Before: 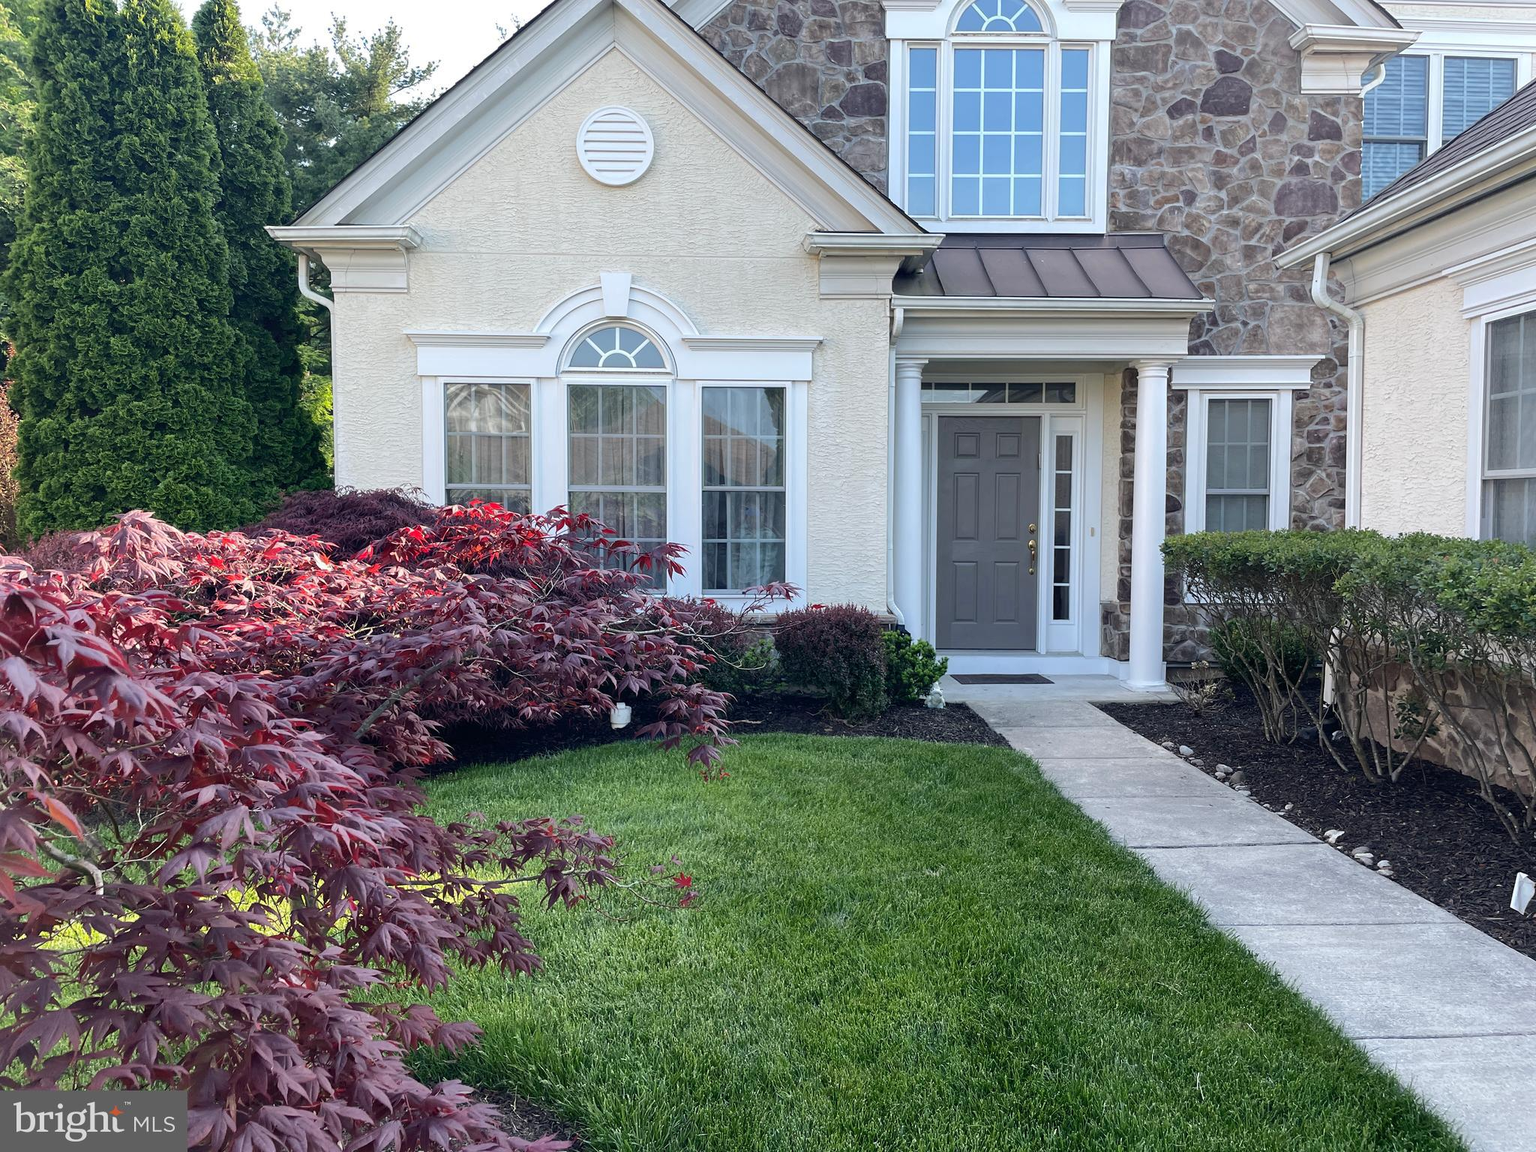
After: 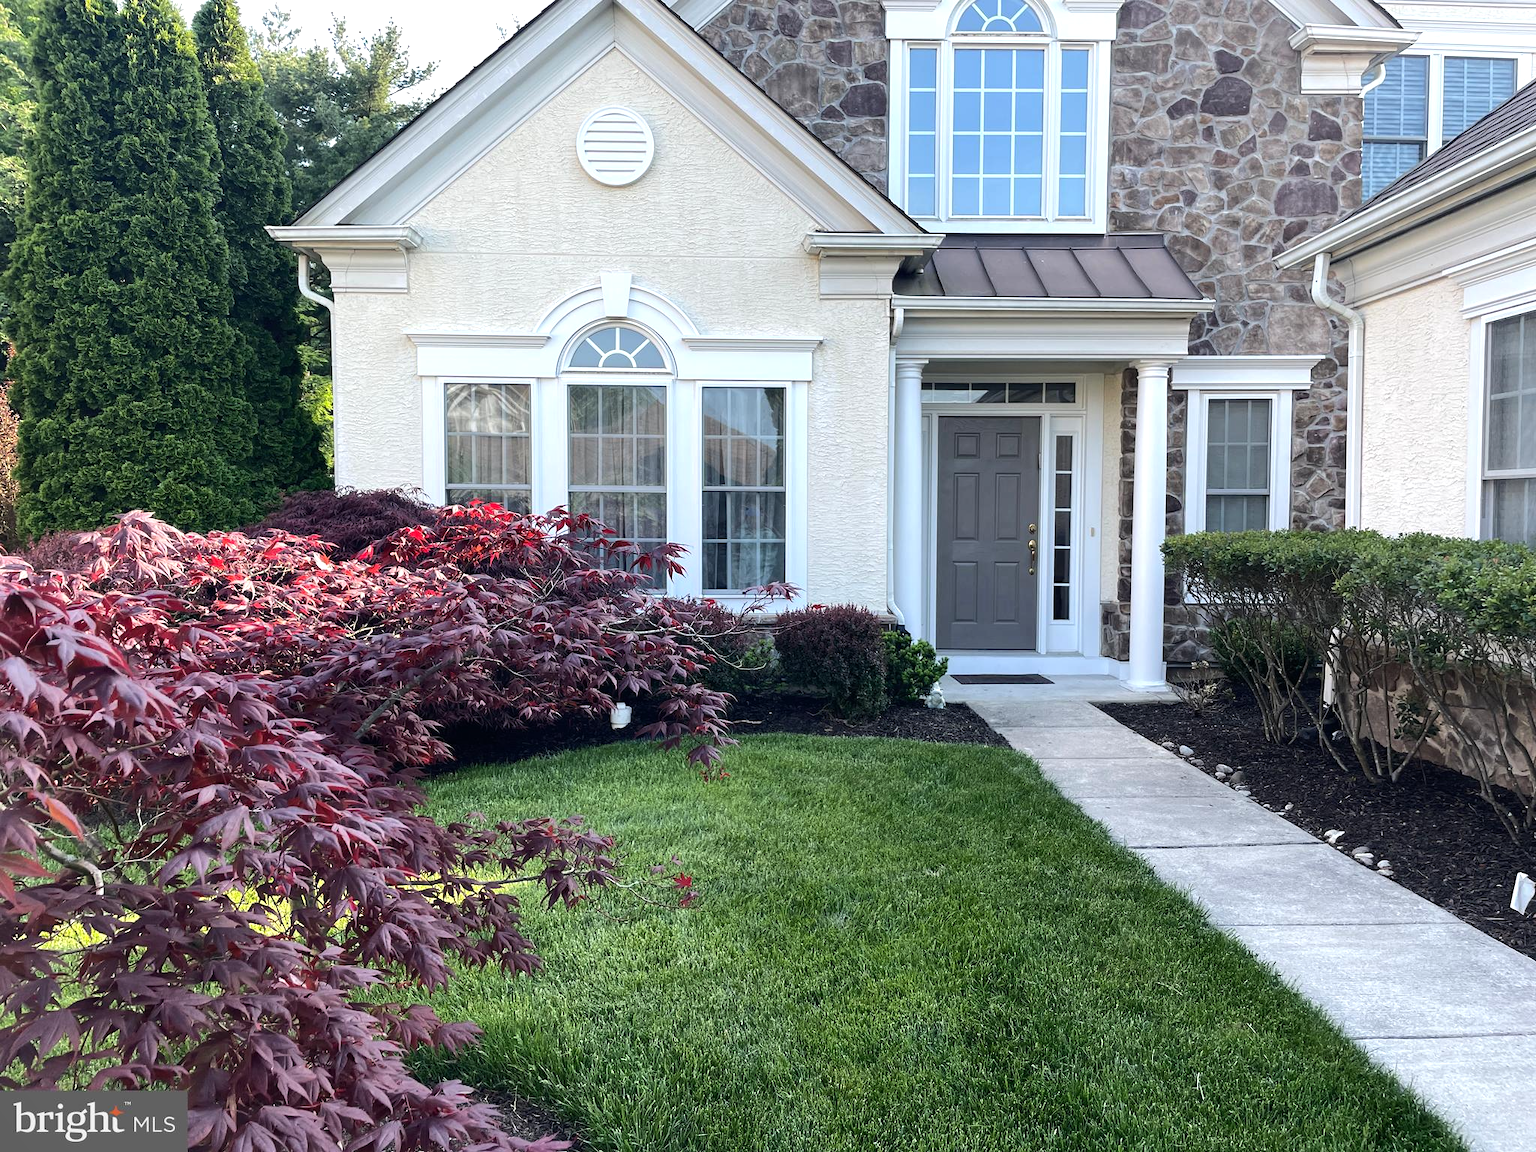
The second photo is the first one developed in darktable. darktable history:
tone equalizer: -8 EV -0.417 EV, -7 EV -0.389 EV, -6 EV -0.333 EV, -5 EV -0.222 EV, -3 EV 0.222 EV, -2 EV 0.333 EV, -1 EV 0.389 EV, +0 EV 0.417 EV, edges refinement/feathering 500, mask exposure compensation -1.57 EV, preserve details no
vignetting: fall-off start 116.67%, fall-off radius 59.26%, brightness -0.31, saturation -0.056
